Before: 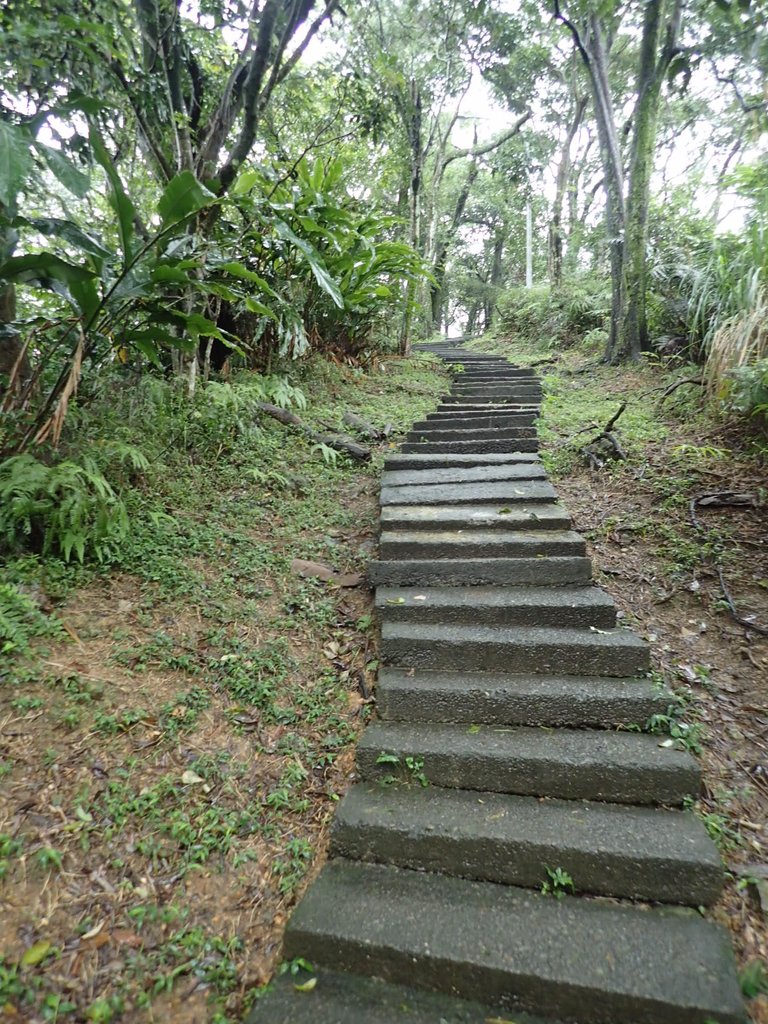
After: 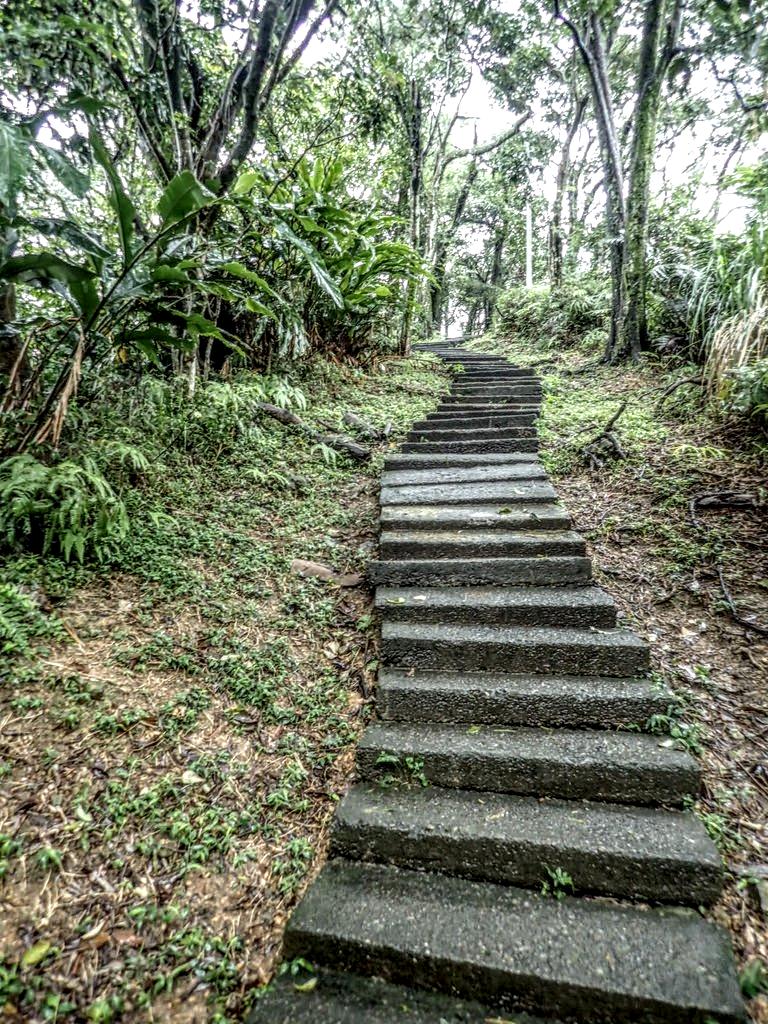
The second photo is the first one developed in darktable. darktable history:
local contrast: highlights 1%, shadows 2%, detail 298%, midtone range 0.293
